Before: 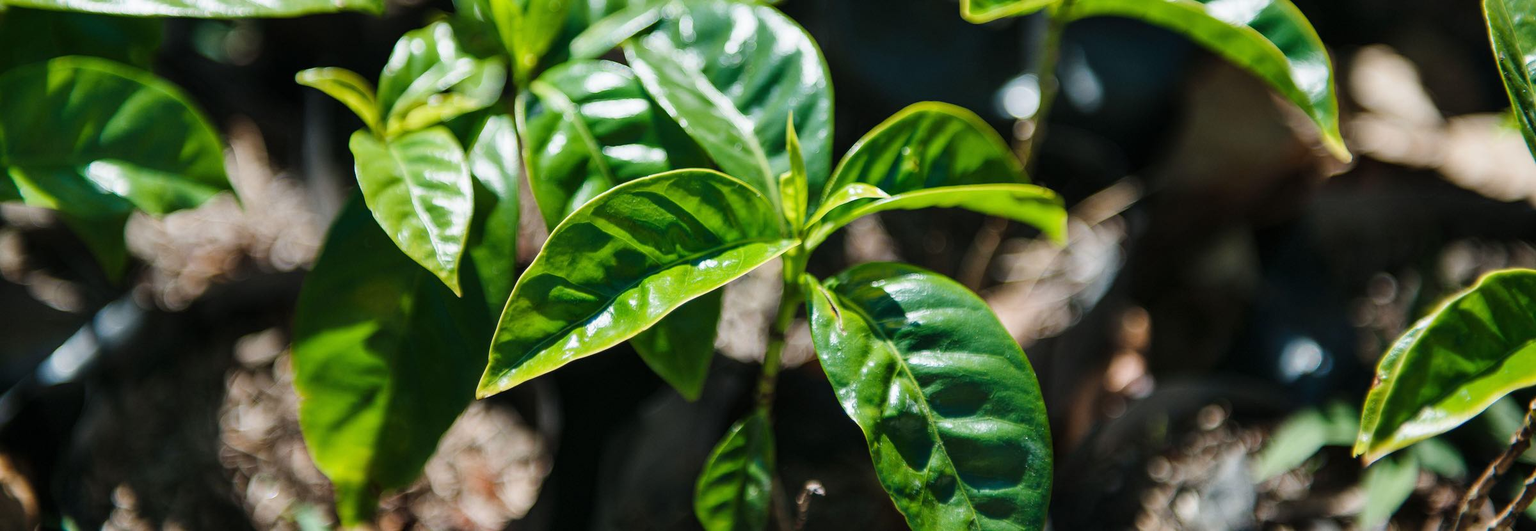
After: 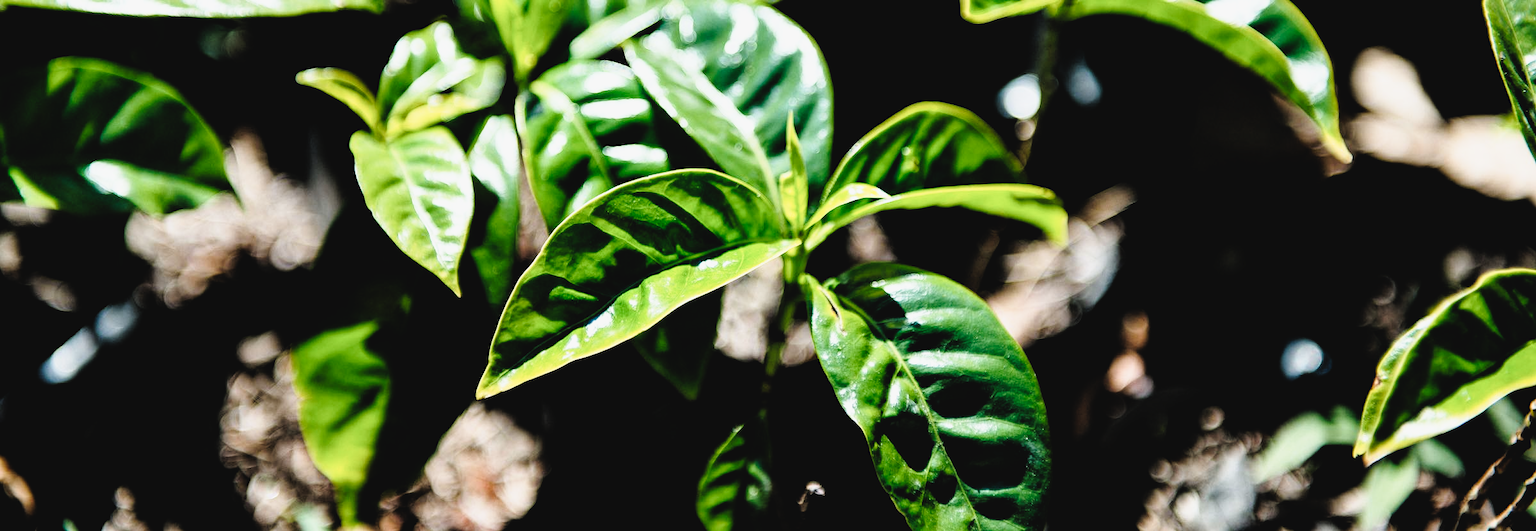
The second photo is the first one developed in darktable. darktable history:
filmic rgb: black relative exposure -3.44 EV, white relative exposure 2.29 EV, threshold 2.97 EV, hardness 3.41, enable highlight reconstruction true
tone curve: curves: ch0 [(0, 0.039) (0.104, 0.103) (0.273, 0.267) (0.448, 0.487) (0.704, 0.761) (0.886, 0.922) (0.994, 0.971)]; ch1 [(0, 0) (0.335, 0.298) (0.446, 0.413) (0.485, 0.487) (0.515, 0.503) (0.566, 0.563) (0.641, 0.655) (1, 1)]; ch2 [(0, 0) (0.314, 0.301) (0.421, 0.411) (0.502, 0.494) (0.528, 0.54) (0.557, 0.559) (0.612, 0.62) (0.722, 0.686) (1, 1)], preserve colors none
tone equalizer: edges refinement/feathering 500, mask exposure compensation -1.57 EV, preserve details no
